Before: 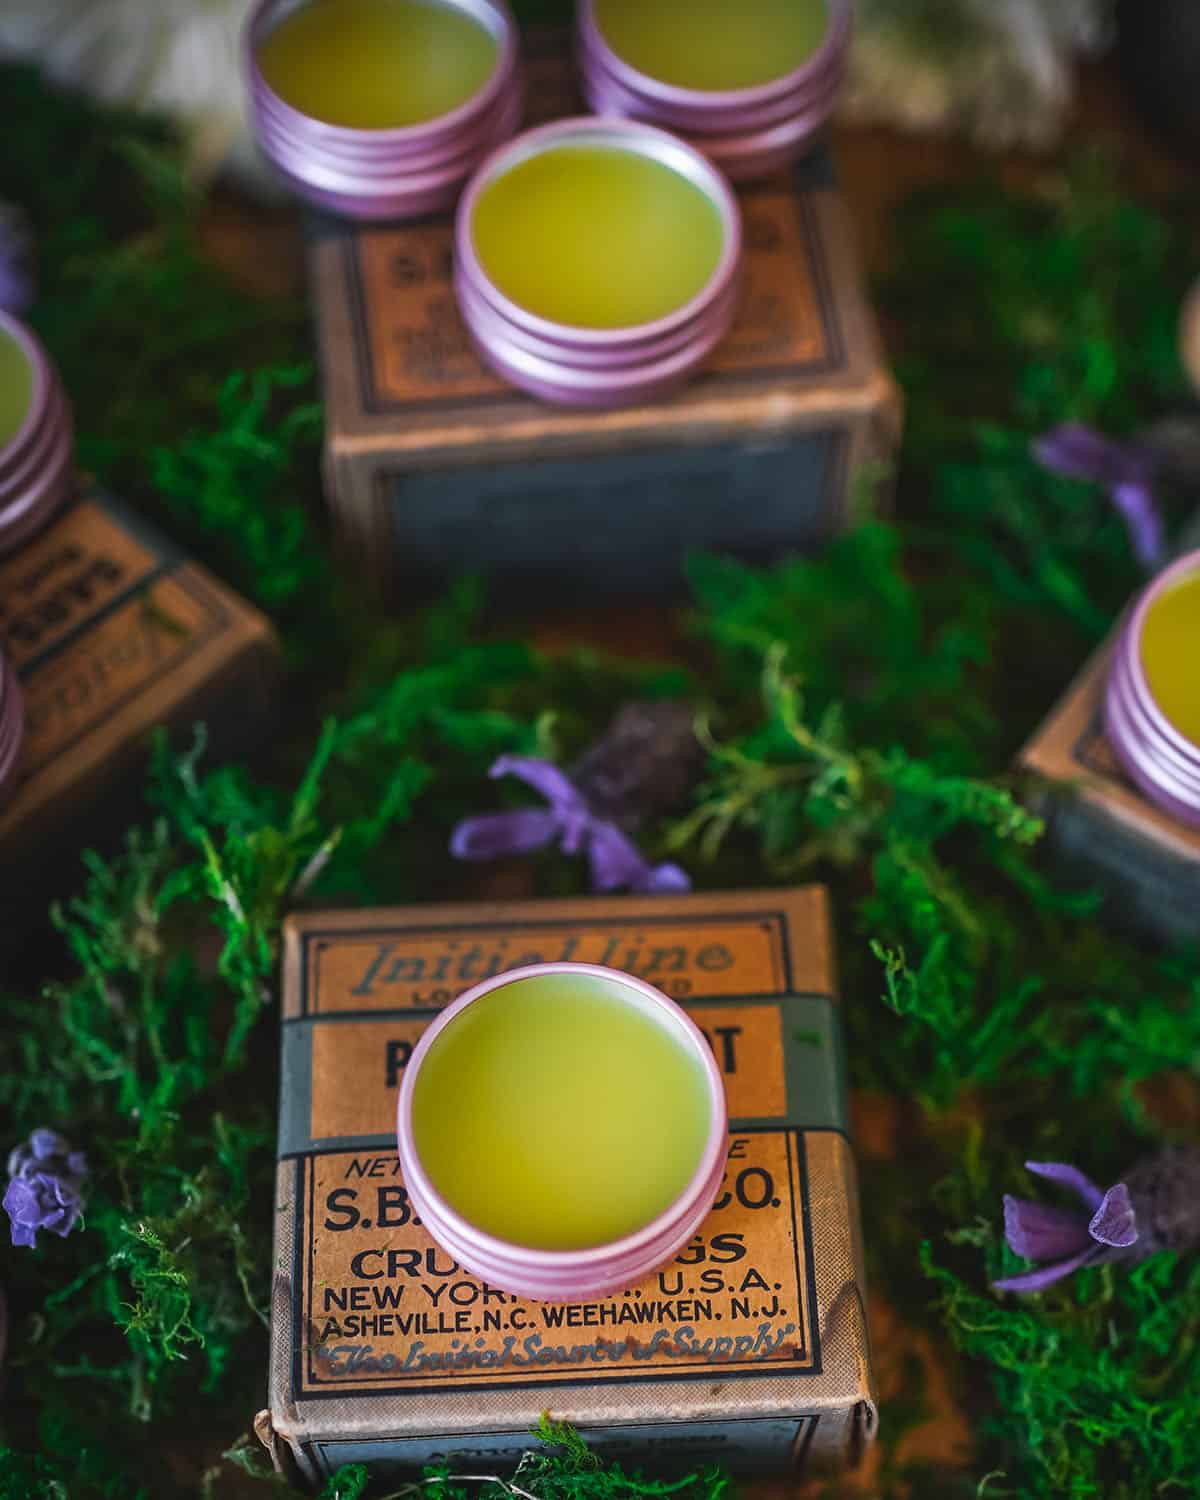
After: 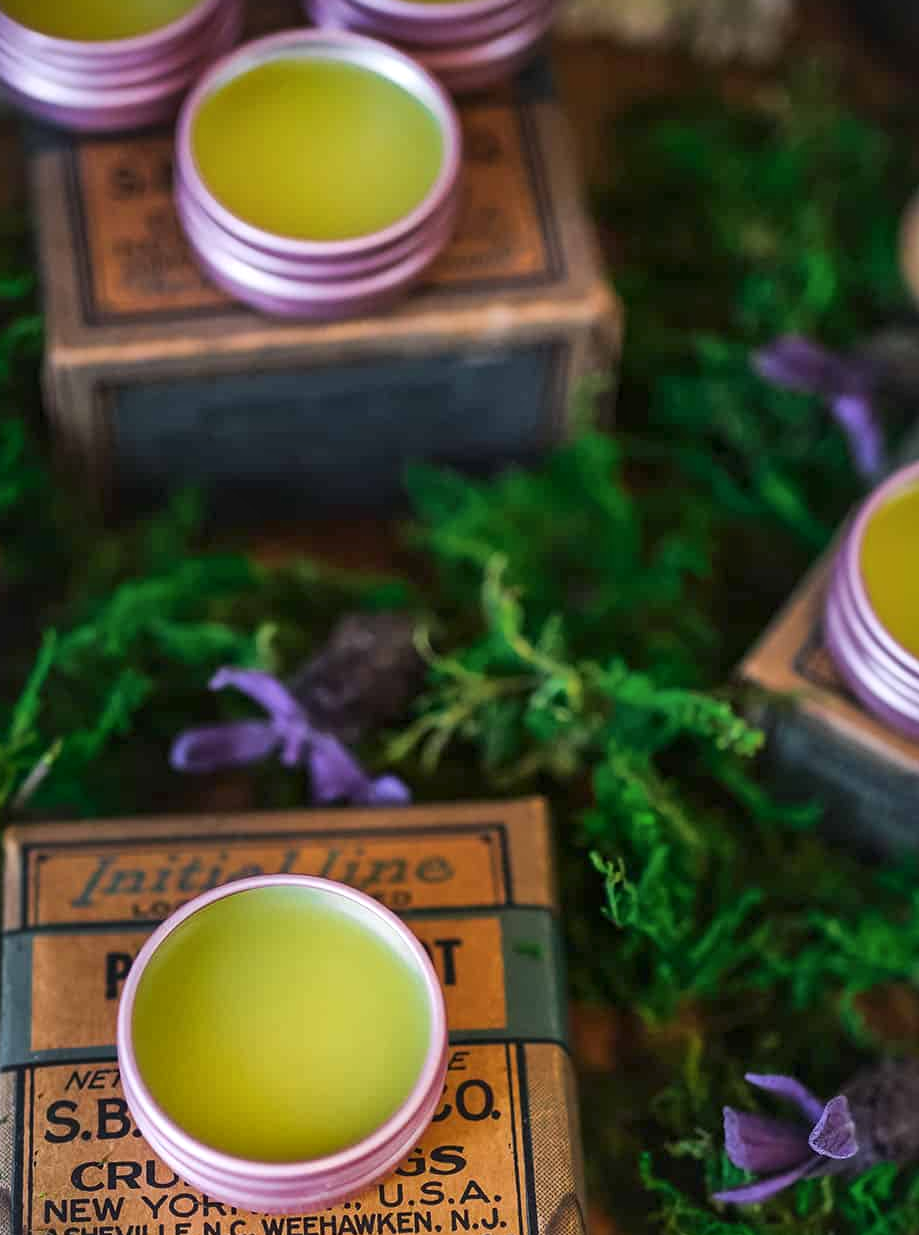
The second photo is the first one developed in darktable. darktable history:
local contrast: mode bilateral grid, contrast 20, coarseness 99, detail 150%, midtone range 0.2
crop: left 23.375%, top 5.901%, bottom 11.701%
tone equalizer: on, module defaults
